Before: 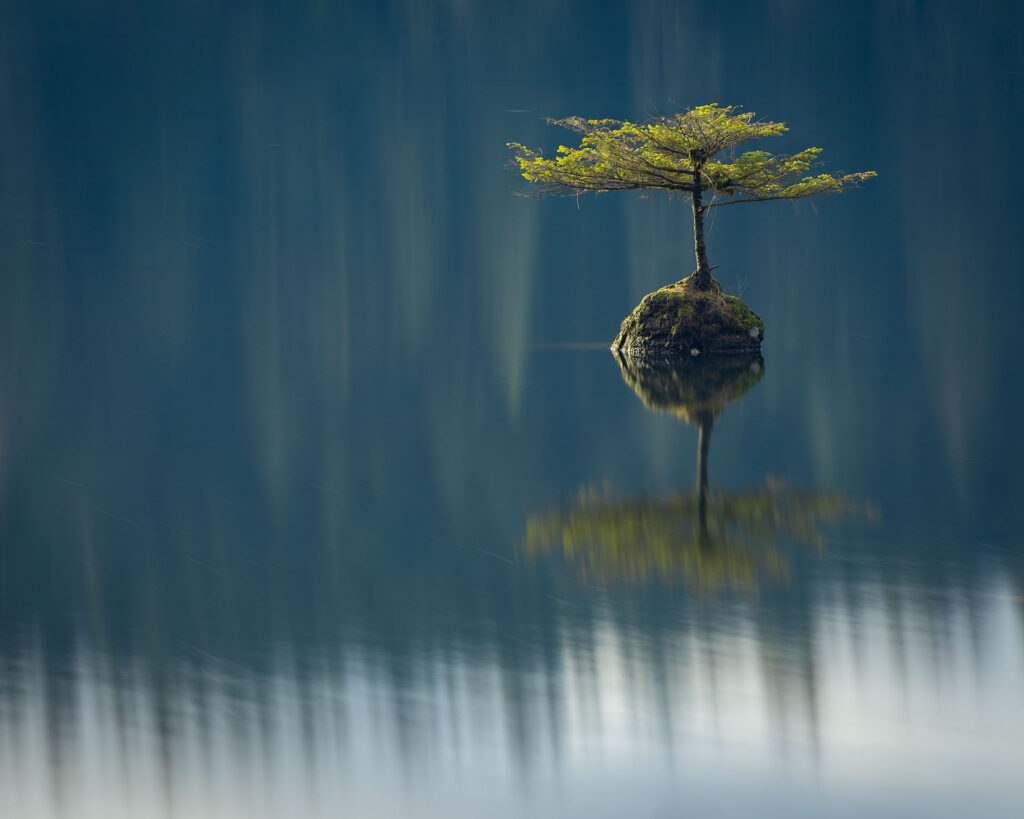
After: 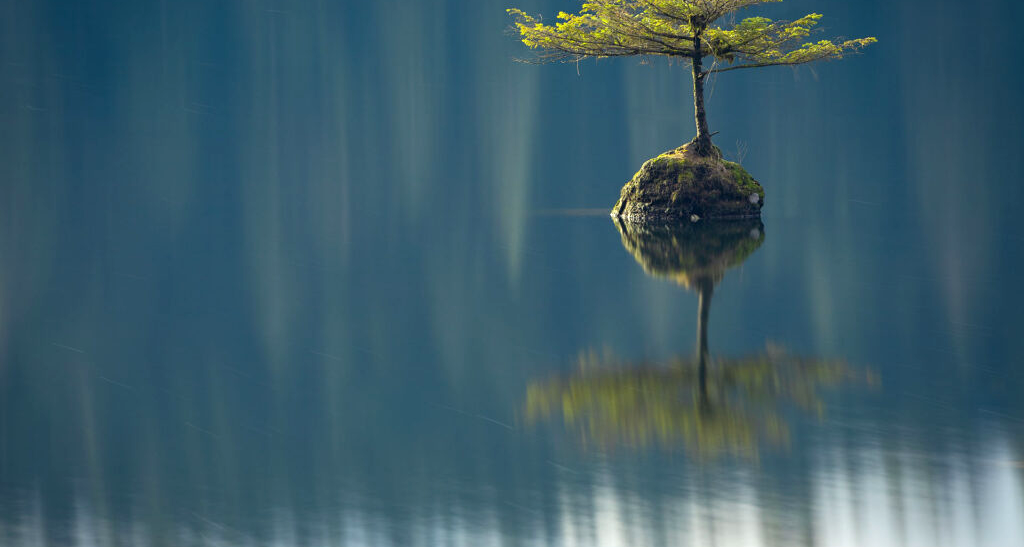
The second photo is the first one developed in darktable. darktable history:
exposure: black level correction 0.001, exposure 0.499 EV, compensate highlight preservation false
crop: top 16.443%, bottom 16.692%
